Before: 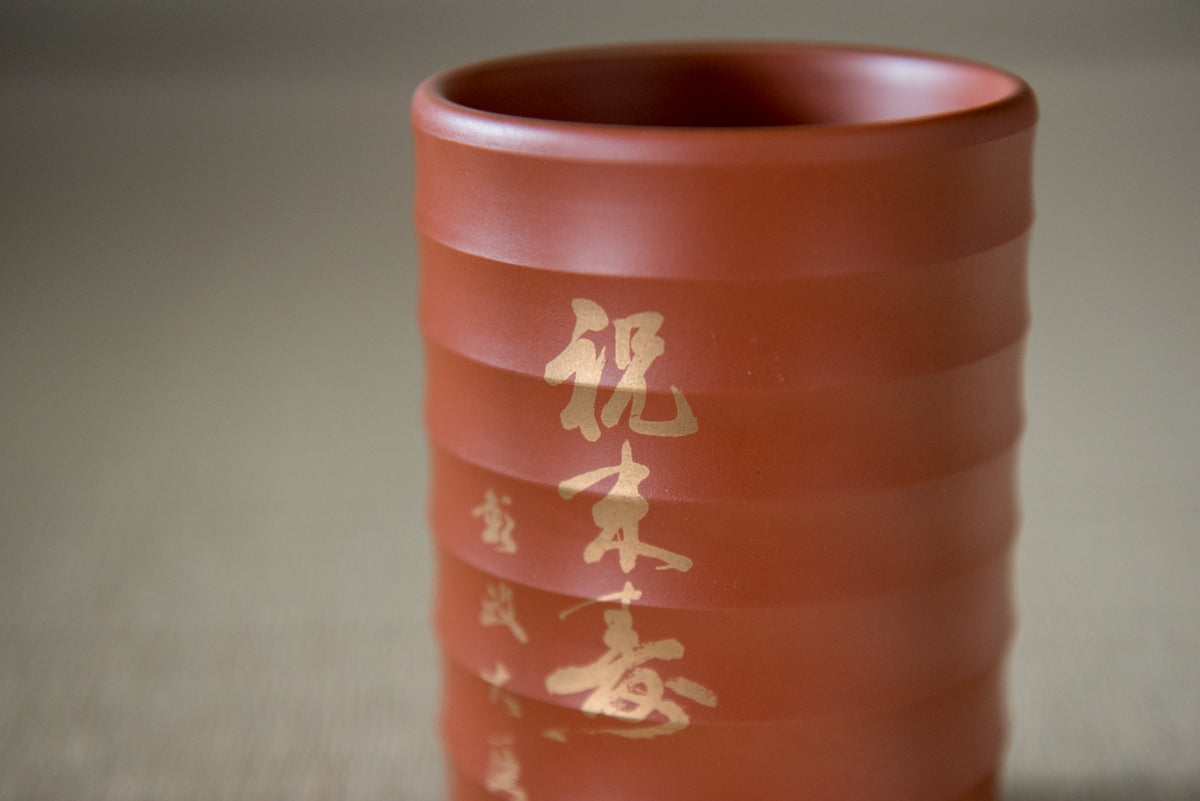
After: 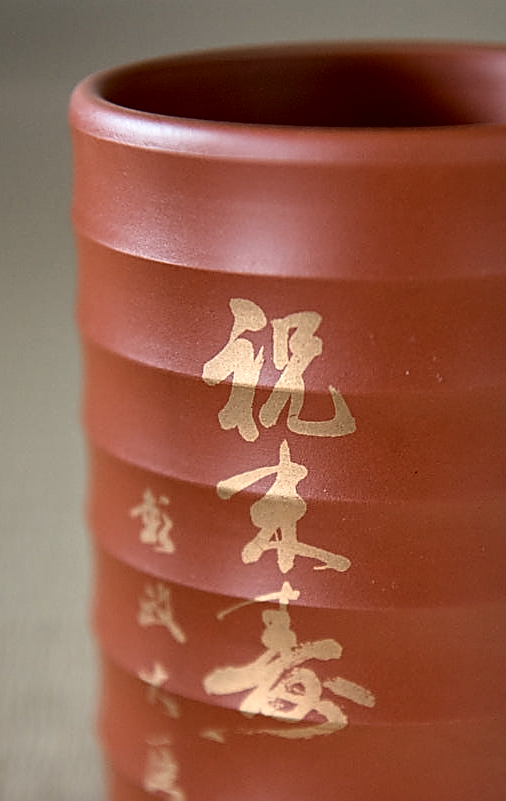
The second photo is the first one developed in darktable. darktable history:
crop: left 28.583%, right 29.231%
local contrast: mode bilateral grid, contrast 25, coarseness 60, detail 151%, midtone range 0.2
sharpen: radius 1.685, amount 1.294
